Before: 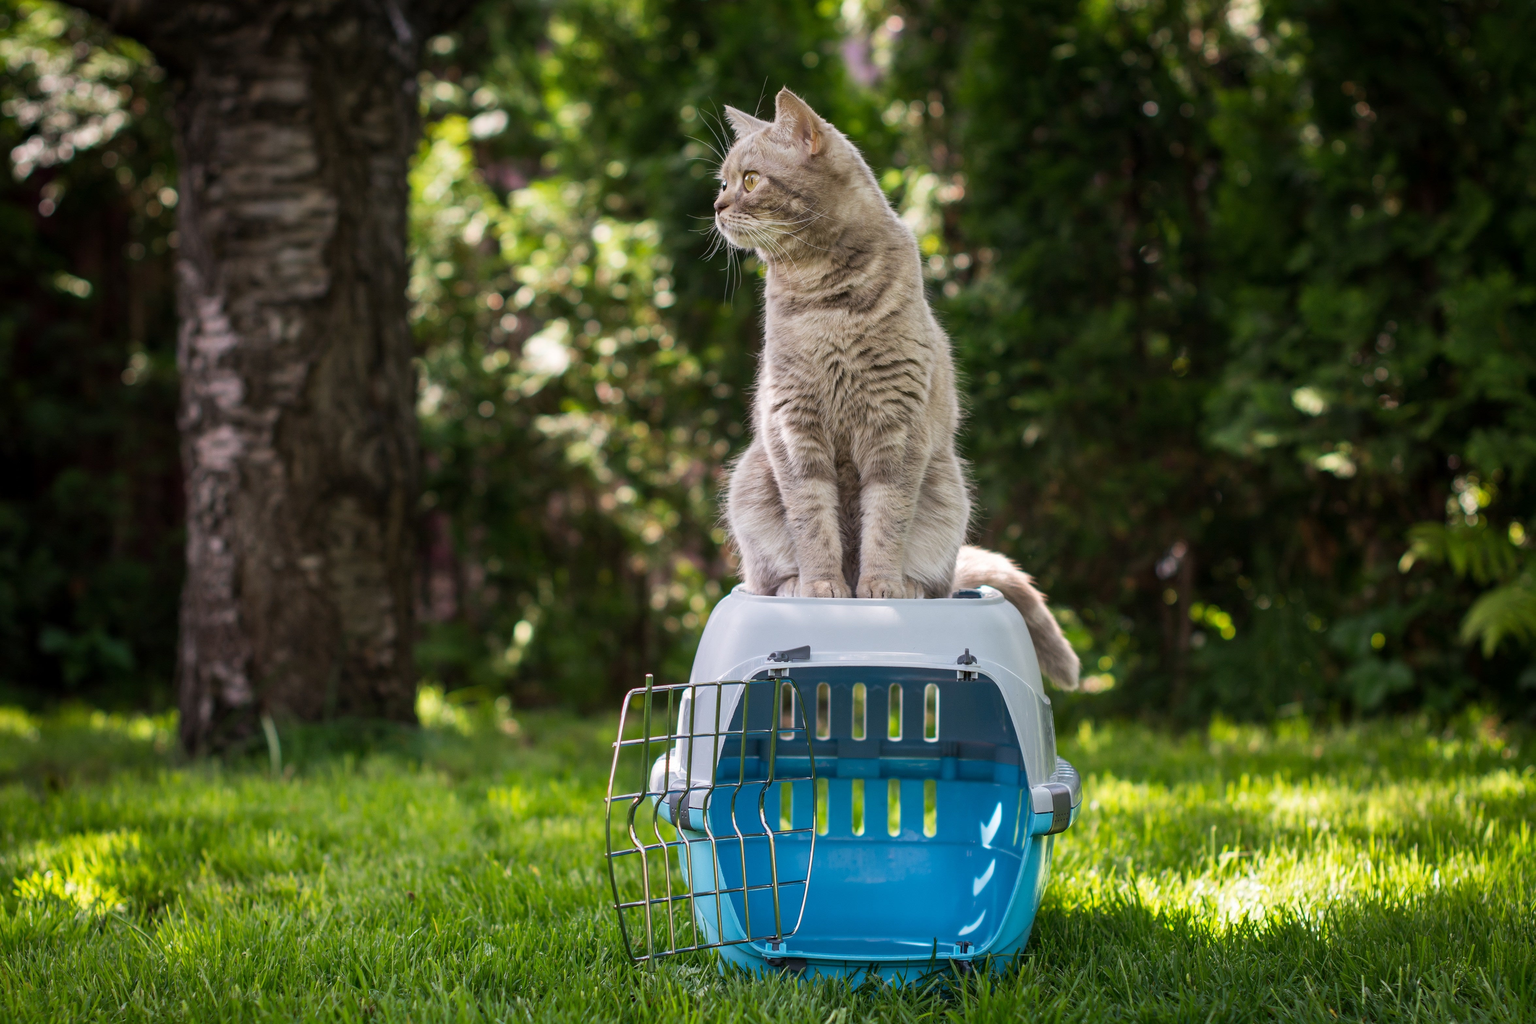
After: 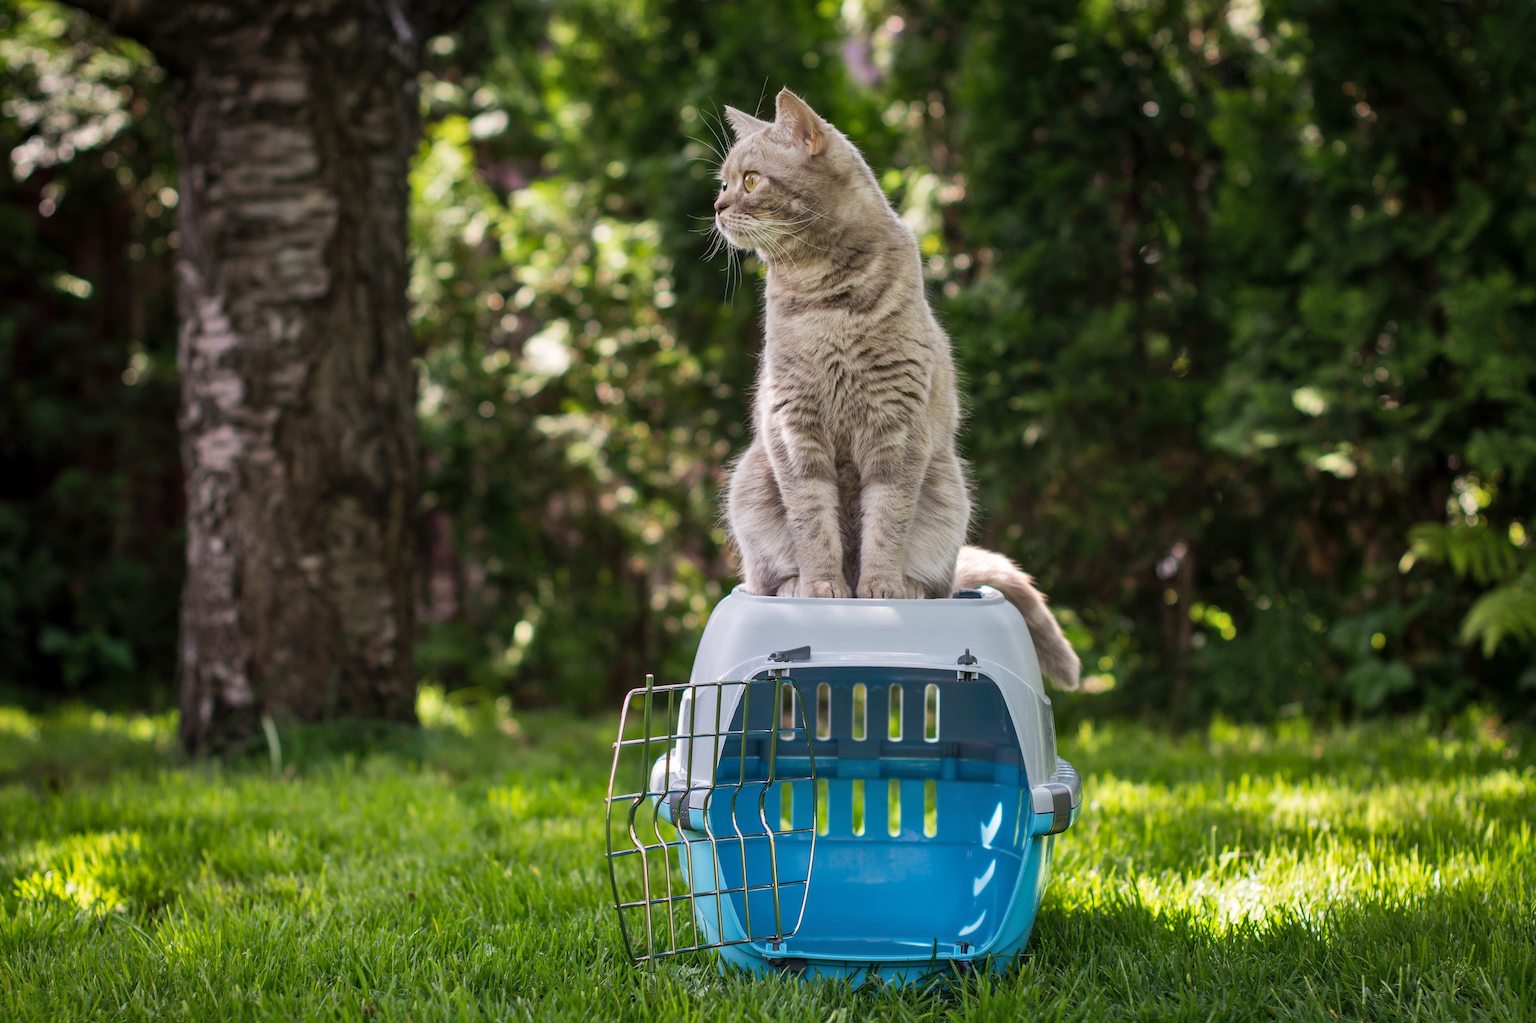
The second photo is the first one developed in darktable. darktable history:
shadows and highlights: shadows 32.82, highlights -47.43, compress 49.83%, soften with gaussian
